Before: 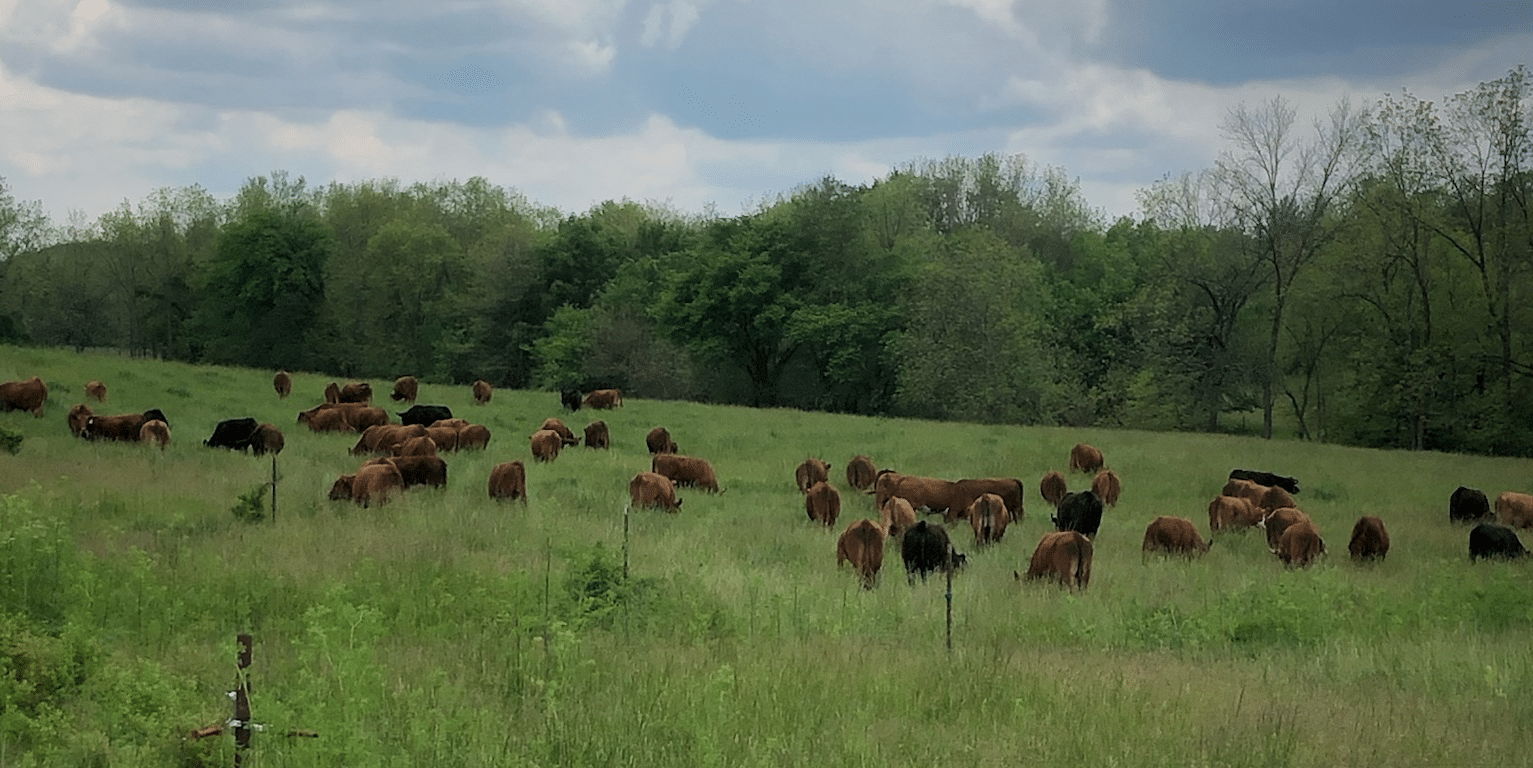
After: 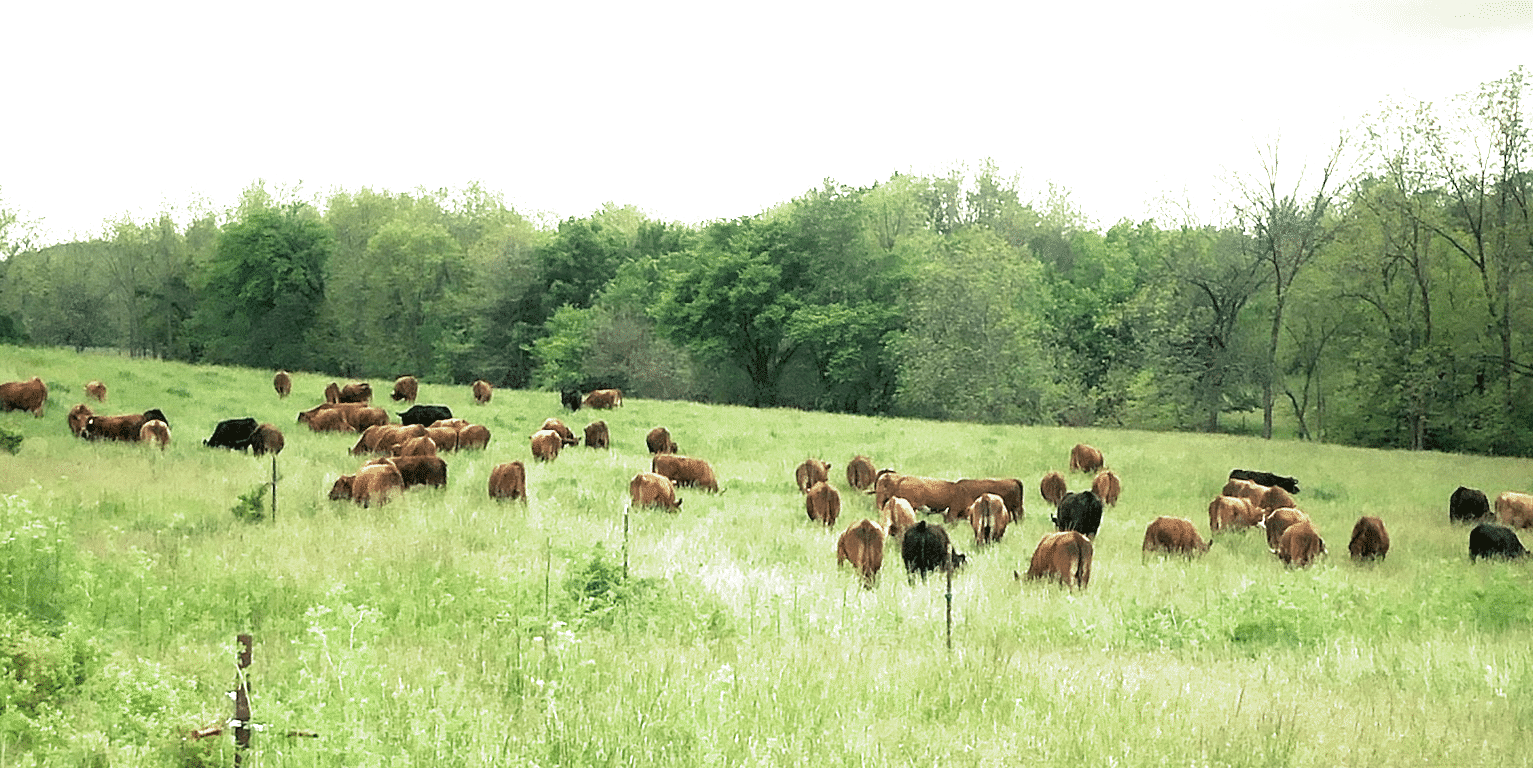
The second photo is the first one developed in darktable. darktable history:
exposure: exposure 2.207 EV, compensate highlight preservation false
split-toning: shadows › hue 290.82°, shadows › saturation 0.34, highlights › saturation 0.38, balance 0, compress 50%
